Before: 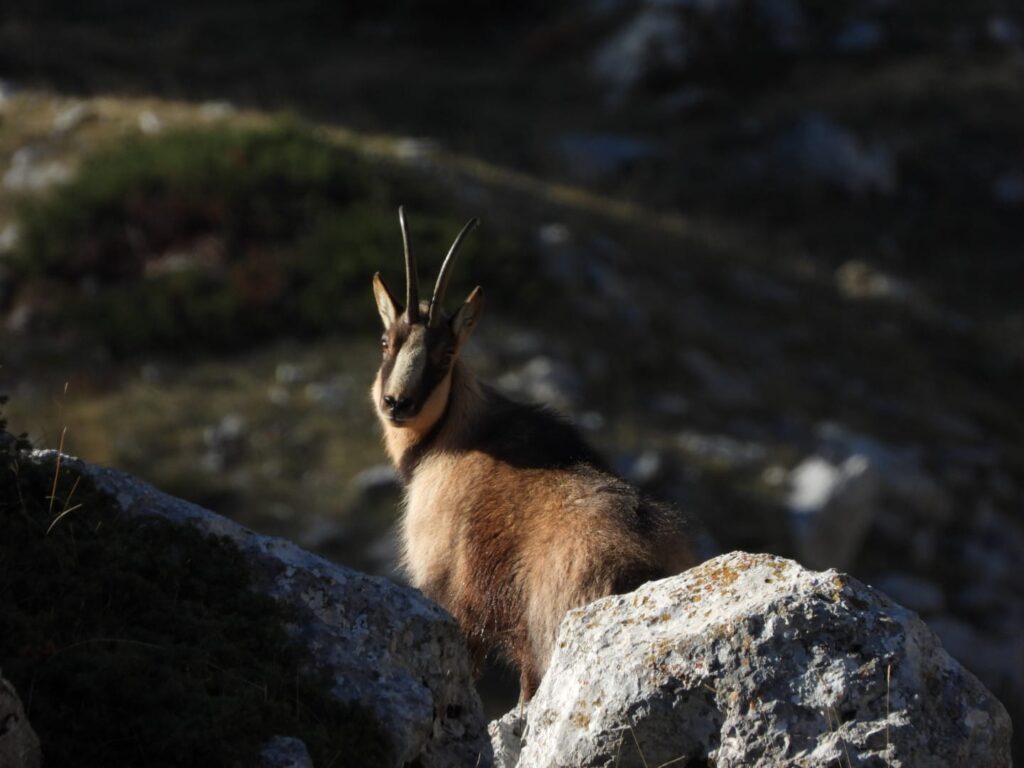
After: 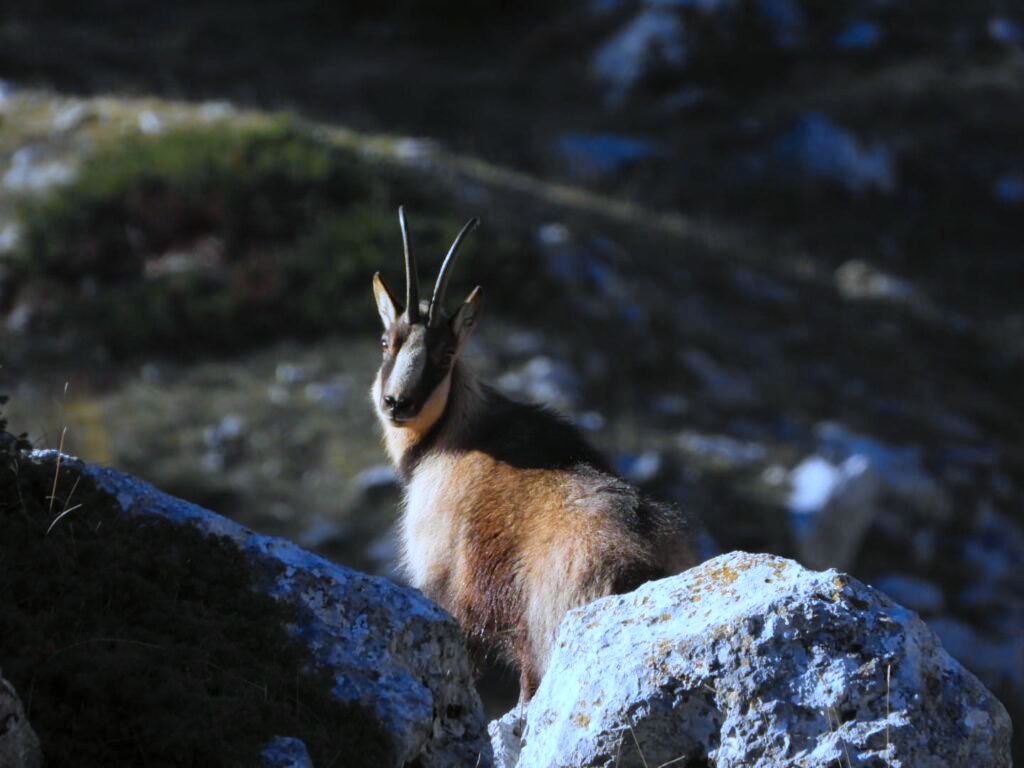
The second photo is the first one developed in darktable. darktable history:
contrast brightness saturation: contrast 0.07, brightness 0.18, saturation 0.4
white balance: red 0.871, blue 1.249
tone curve: curves: ch0 [(0, 0) (0.037, 0.025) (0.131, 0.093) (0.275, 0.256) (0.497, 0.51) (0.617, 0.643) (0.704, 0.732) (0.813, 0.832) (0.911, 0.925) (0.997, 0.995)]; ch1 [(0, 0) (0.301, 0.3) (0.444, 0.45) (0.493, 0.495) (0.507, 0.503) (0.534, 0.533) (0.582, 0.58) (0.658, 0.693) (0.746, 0.77) (1, 1)]; ch2 [(0, 0) (0.246, 0.233) (0.36, 0.352) (0.415, 0.418) (0.476, 0.492) (0.502, 0.504) (0.525, 0.518) (0.539, 0.544) (0.586, 0.602) (0.634, 0.651) (0.706, 0.727) (0.853, 0.852) (1, 0.951)], color space Lab, independent channels, preserve colors none
